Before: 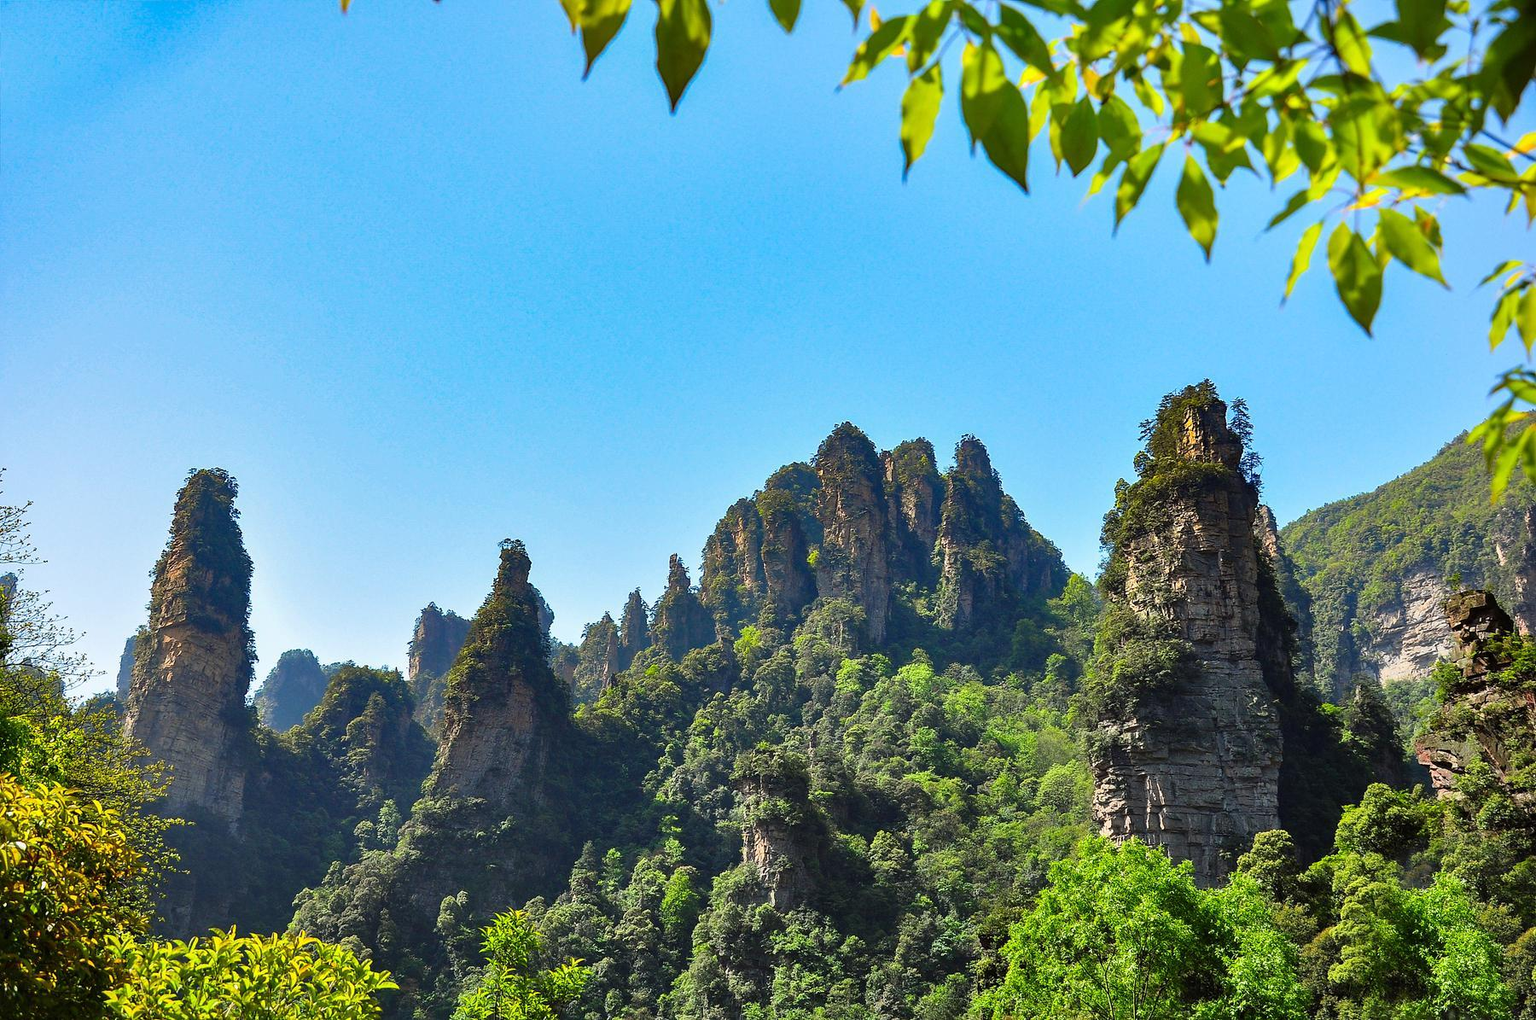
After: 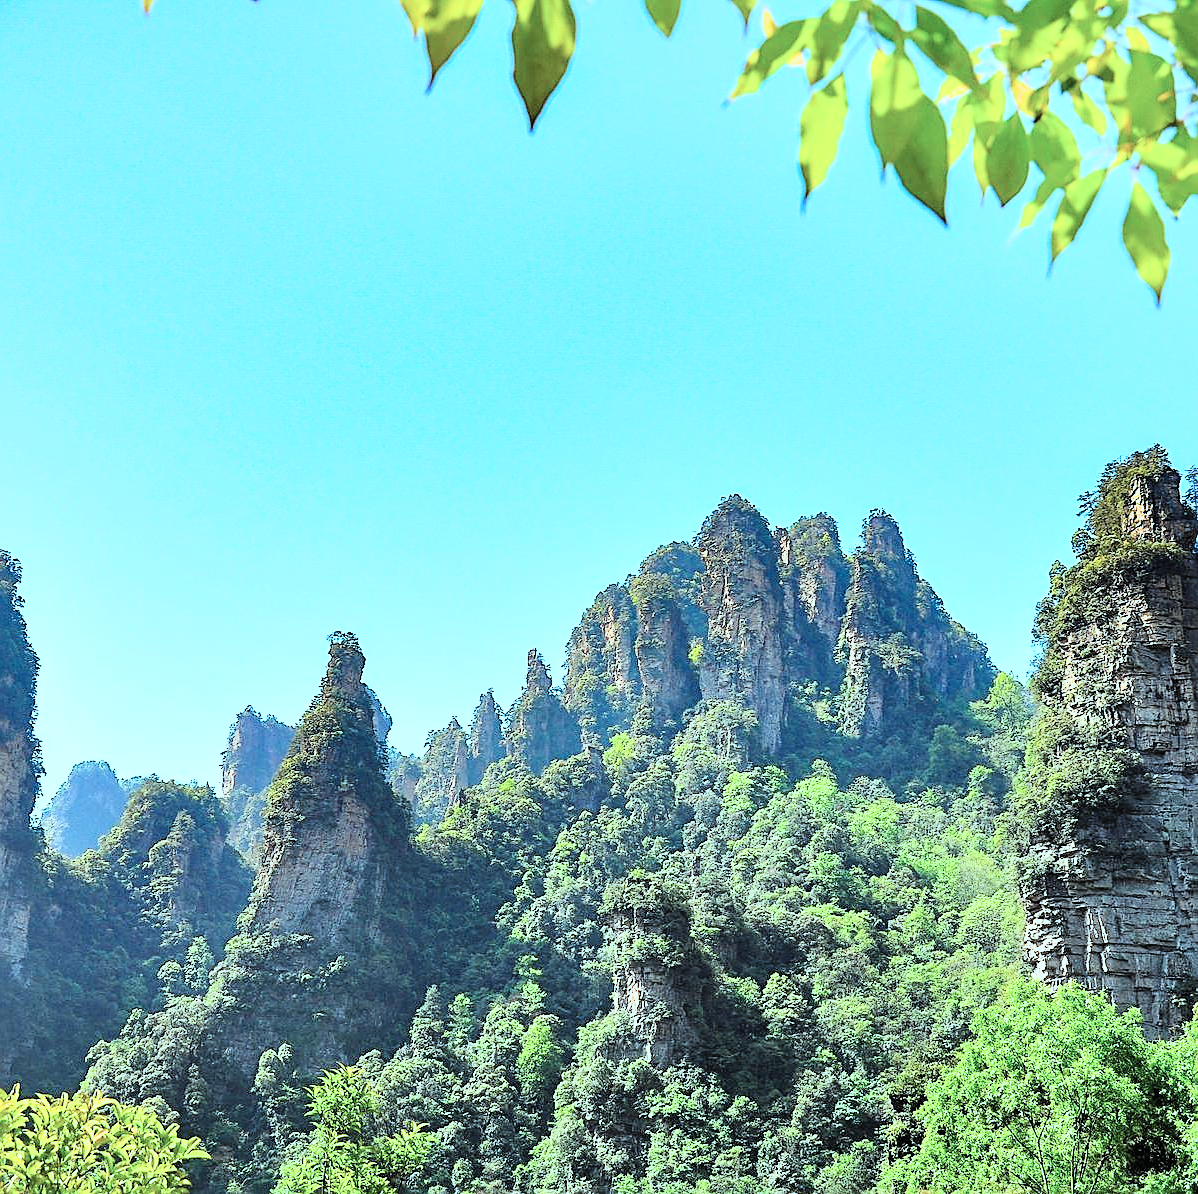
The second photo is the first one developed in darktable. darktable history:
crop and rotate: left 14.326%, right 19.067%
sharpen: on, module defaults
contrast brightness saturation: contrast 0.237, brightness 0.258, saturation 0.378
color correction: highlights a* -13.42, highlights b* -17.62, saturation 0.705
exposure: black level correction 0, exposure 1.101 EV, compensate highlight preservation false
filmic rgb: black relative exposure -4.89 EV, white relative exposure 4.05 EV, hardness 2.79
